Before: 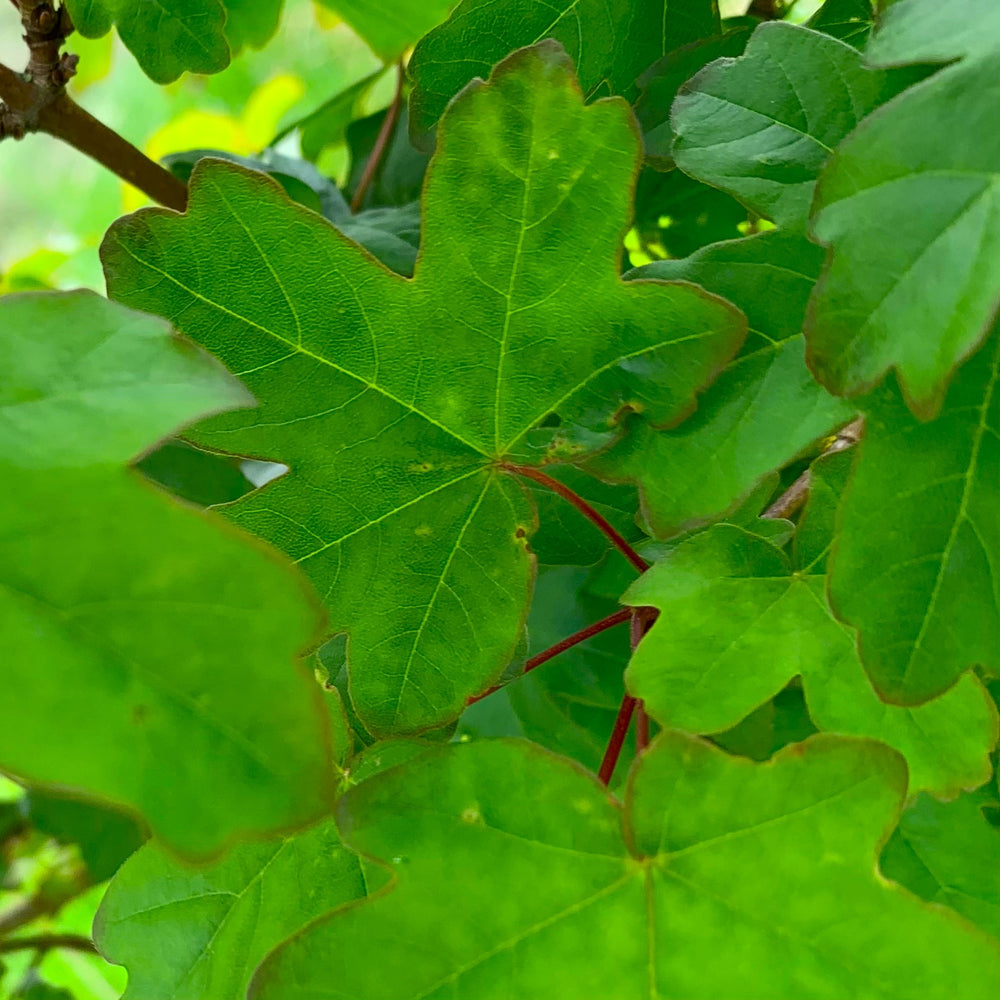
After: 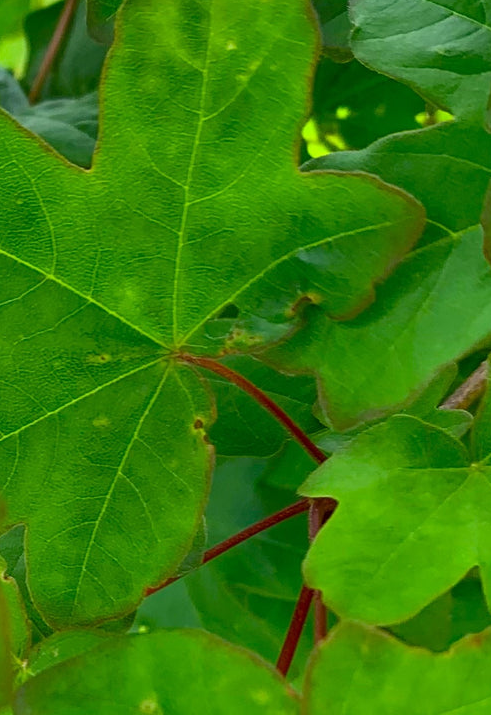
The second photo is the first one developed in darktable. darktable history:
crop: left 32.238%, top 10.994%, right 18.597%, bottom 17.478%
